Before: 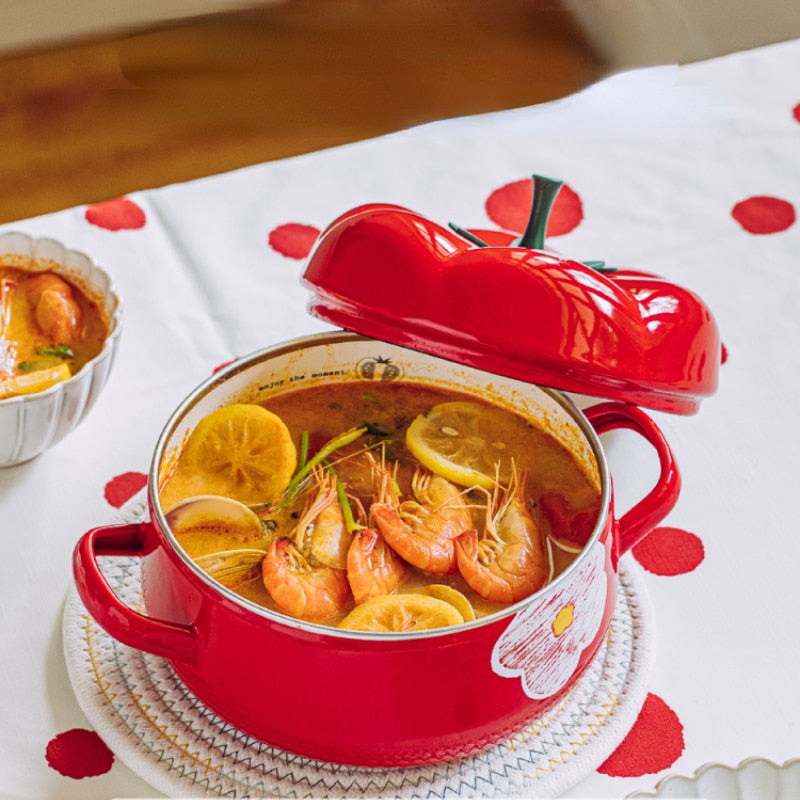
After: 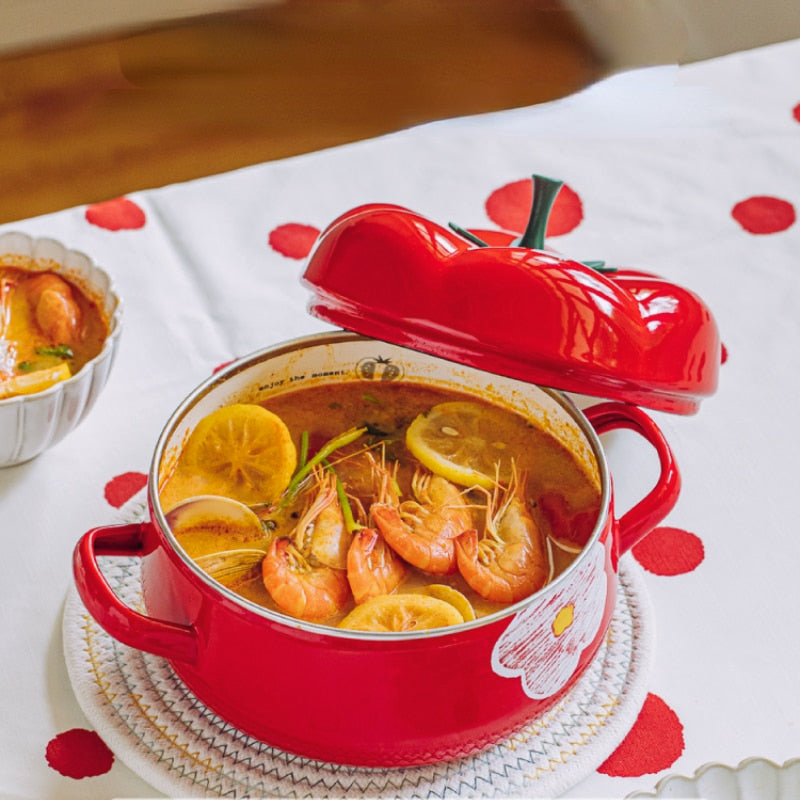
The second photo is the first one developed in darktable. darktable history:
shadows and highlights: shadows 25.61, highlights -23.46
local contrast: mode bilateral grid, contrast 99, coarseness 100, detail 91%, midtone range 0.2
